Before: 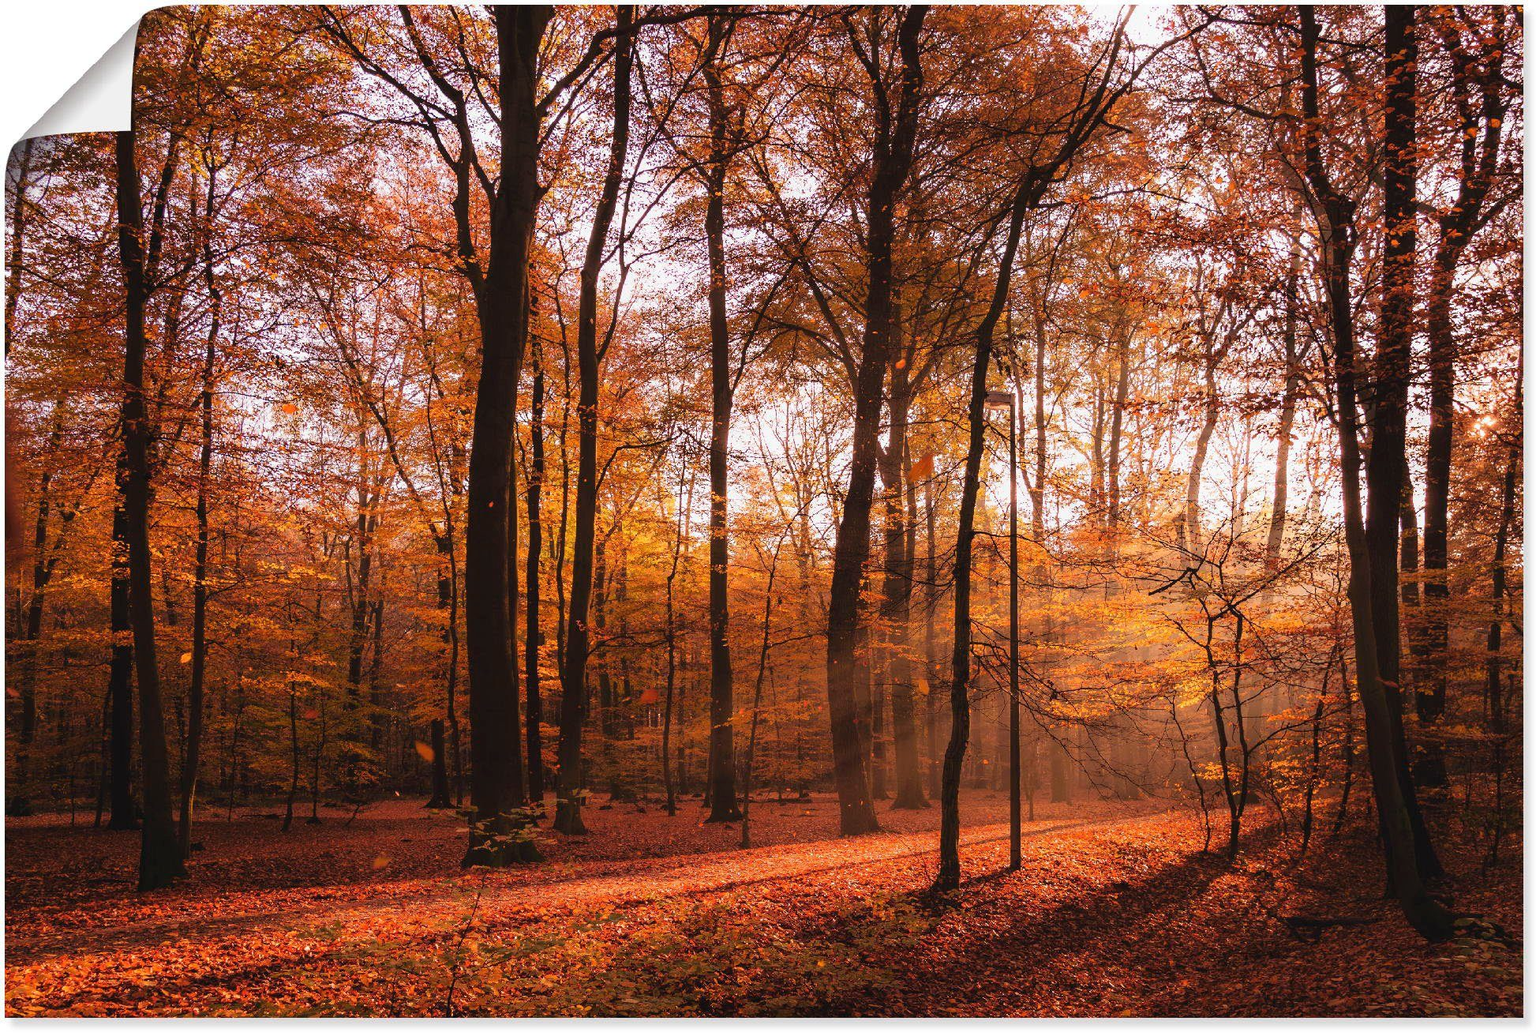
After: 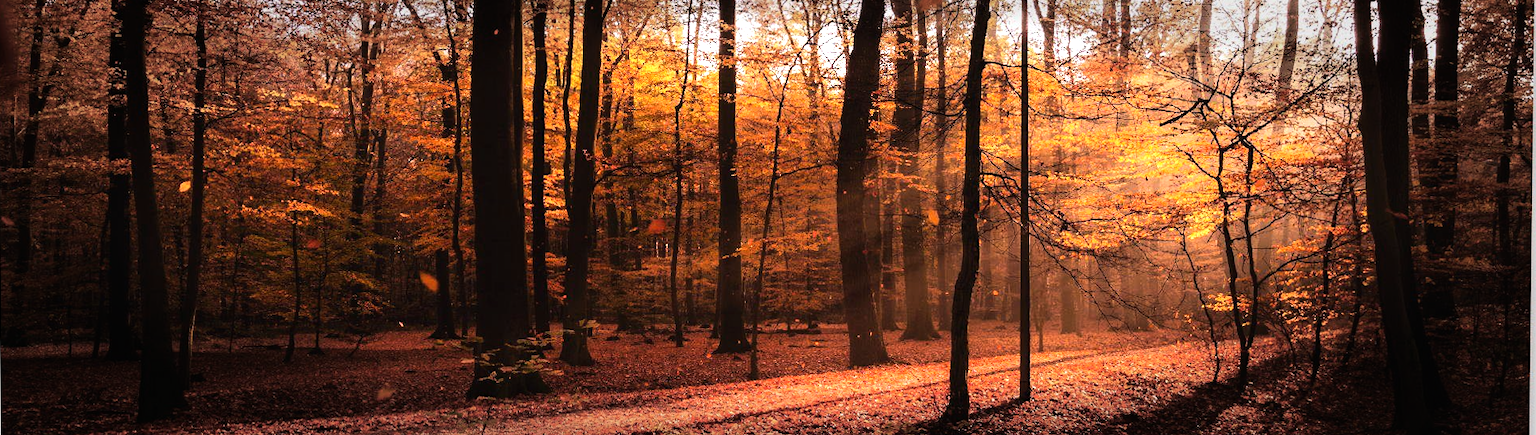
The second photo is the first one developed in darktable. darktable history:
vignetting: fall-off start 66.7%, fall-off radius 39.74%, brightness -0.576, saturation -0.258, automatic ratio true, width/height ratio 0.671, dithering 16-bit output
crop: top 45.551%, bottom 12.262%
rotate and perspective: rotation 0.174°, lens shift (vertical) 0.013, lens shift (horizontal) 0.019, shear 0.001, automatic cropping original format, crop left 0.007, crop right 0.991, crop top 0.016, crop bottom 0.997
tone equalizer: -8 EV -1.08 EV, -7 EV -1.01 EV, -6 EV -0.867 EV, -5 EV -0.578 EV, -3 EV 0.578 EV, -2 EV 0.867 EV, -1 EV 1.01 EV, +0 EV 1.08 EV, edges refinement/feathering 500, mask exposure compensation -1.57 EV, preserve details no
